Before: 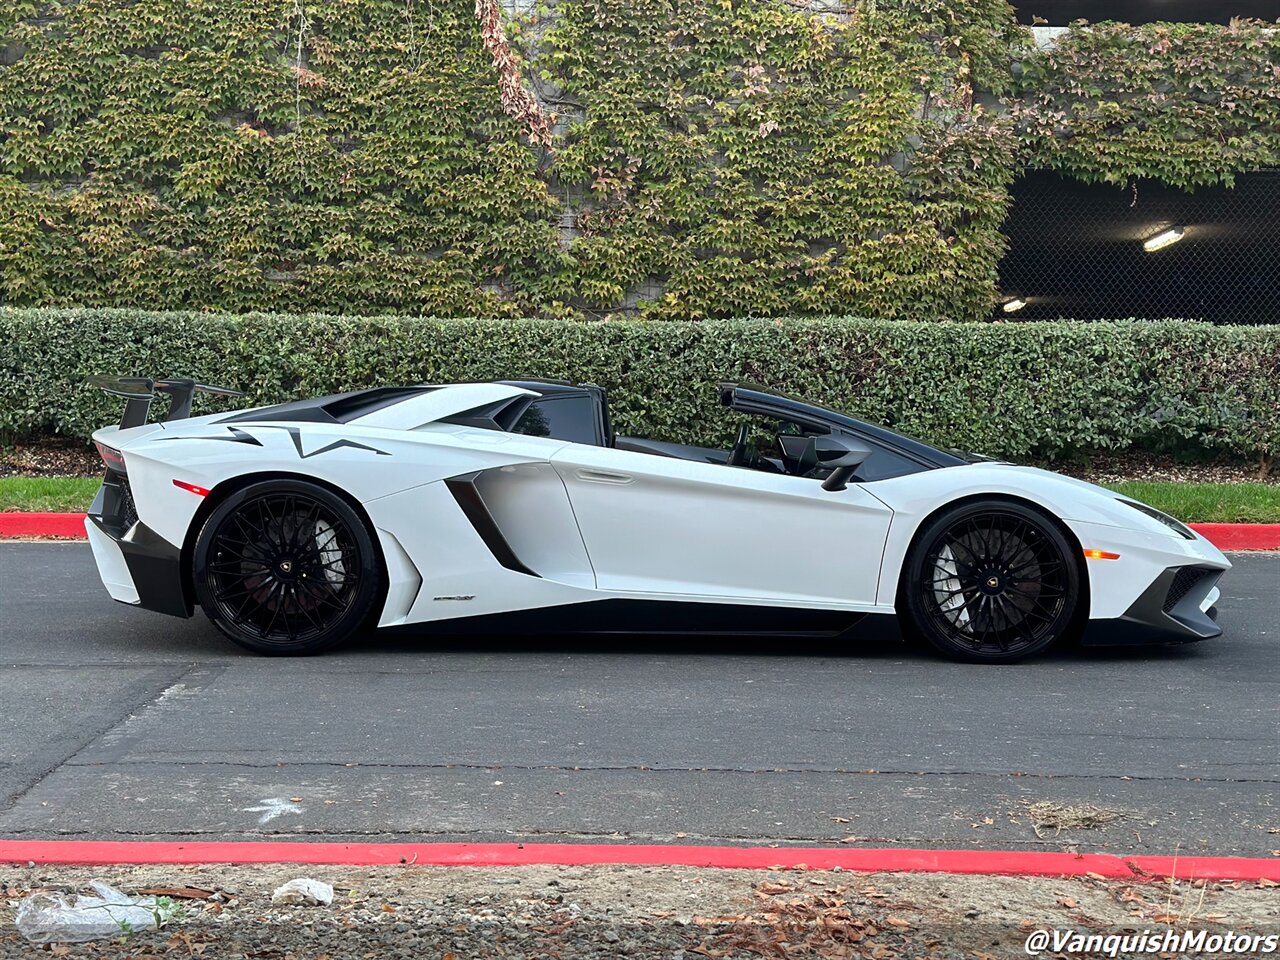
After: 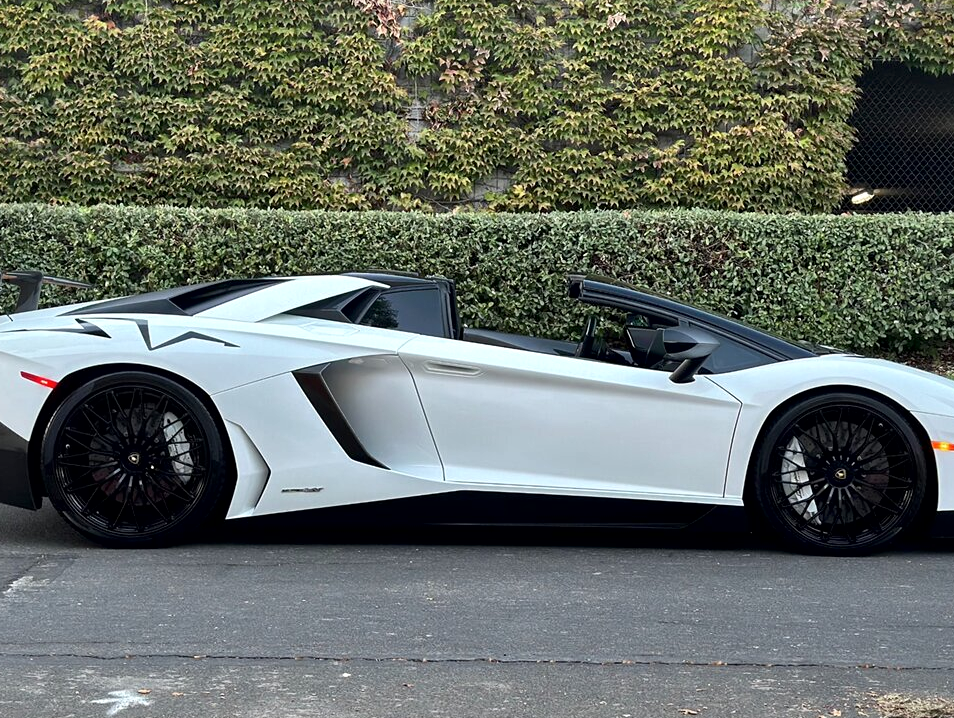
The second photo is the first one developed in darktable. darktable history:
local contrast: mode bilateral grid, contrast 25, coarseness 61, detail 151%, midtone range 0.2
crop and rotate: left 11.875%, top 11.342%, right 13.578%, bottom 13.806%
